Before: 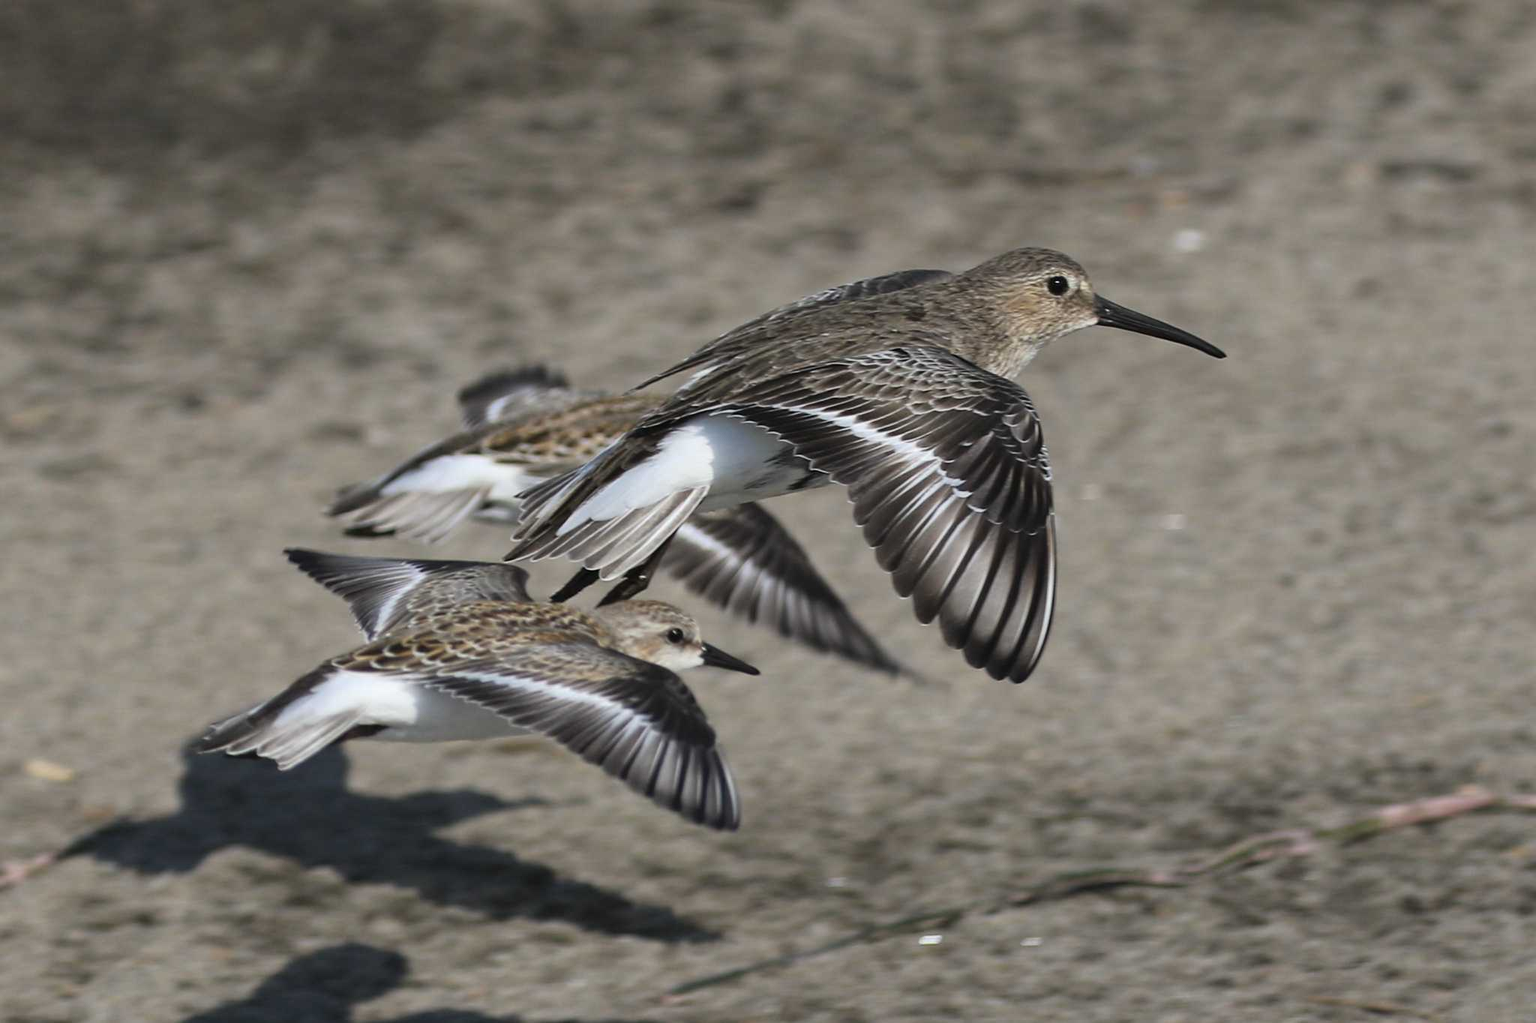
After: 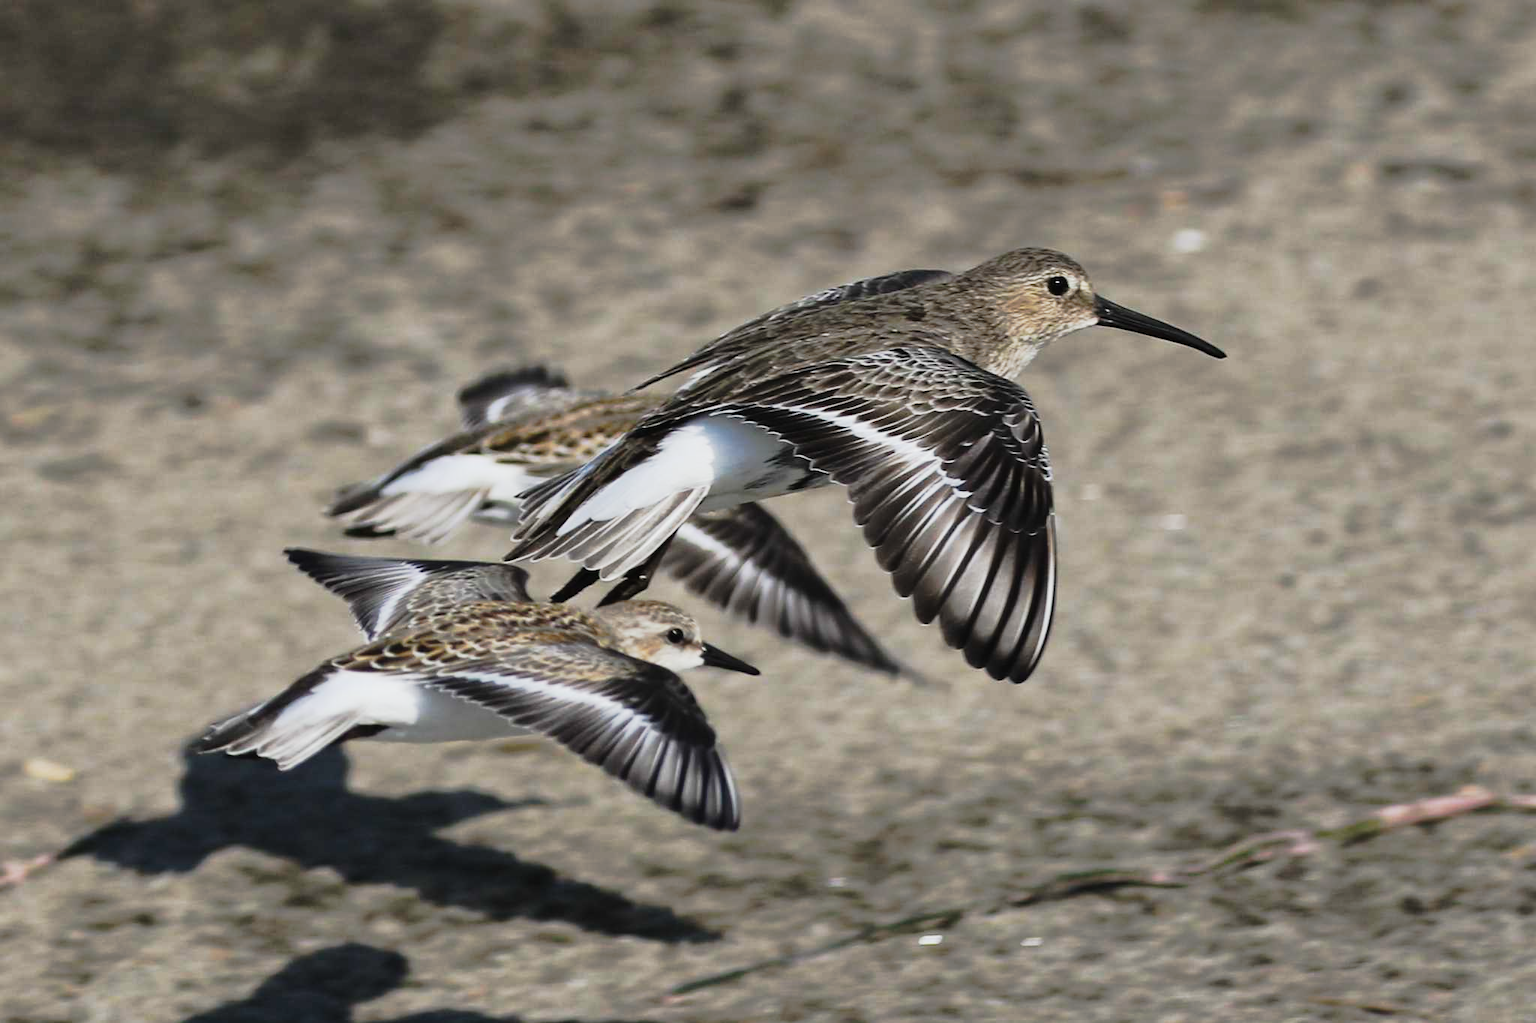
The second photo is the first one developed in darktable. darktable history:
tone curve: curves: ch0 [(0, 0.008) (0.081, 0.044) (0.177, 0.123) (0.283, 0.253) (0.416, 0.449) (0.495, 0.524) (0.661, 0.756) (0.796, 0.859) (1, 0.951)]; ch1 [(0, 0) (0.161, 0.092) (0.35, 0.33) (0.392, 0.392) (0.427, 0.426) (0.479, 0.472) (0.505, 0.5) (0.521, 0.524) (0.567, 0.556) (0.583, 0.588) (0.625, 0.627) (0.678, 0.733) (1, 1)]; ch2 [(0, 0) (0.346, 0.362) (0.404, 0.427) (0.502, 0.499) (0.531, 0.523) (0.544, 0.561) (0.58, 0.59) (0.629, 0.642) (0.717, 0.678) (1, 1)], preserve colors none
